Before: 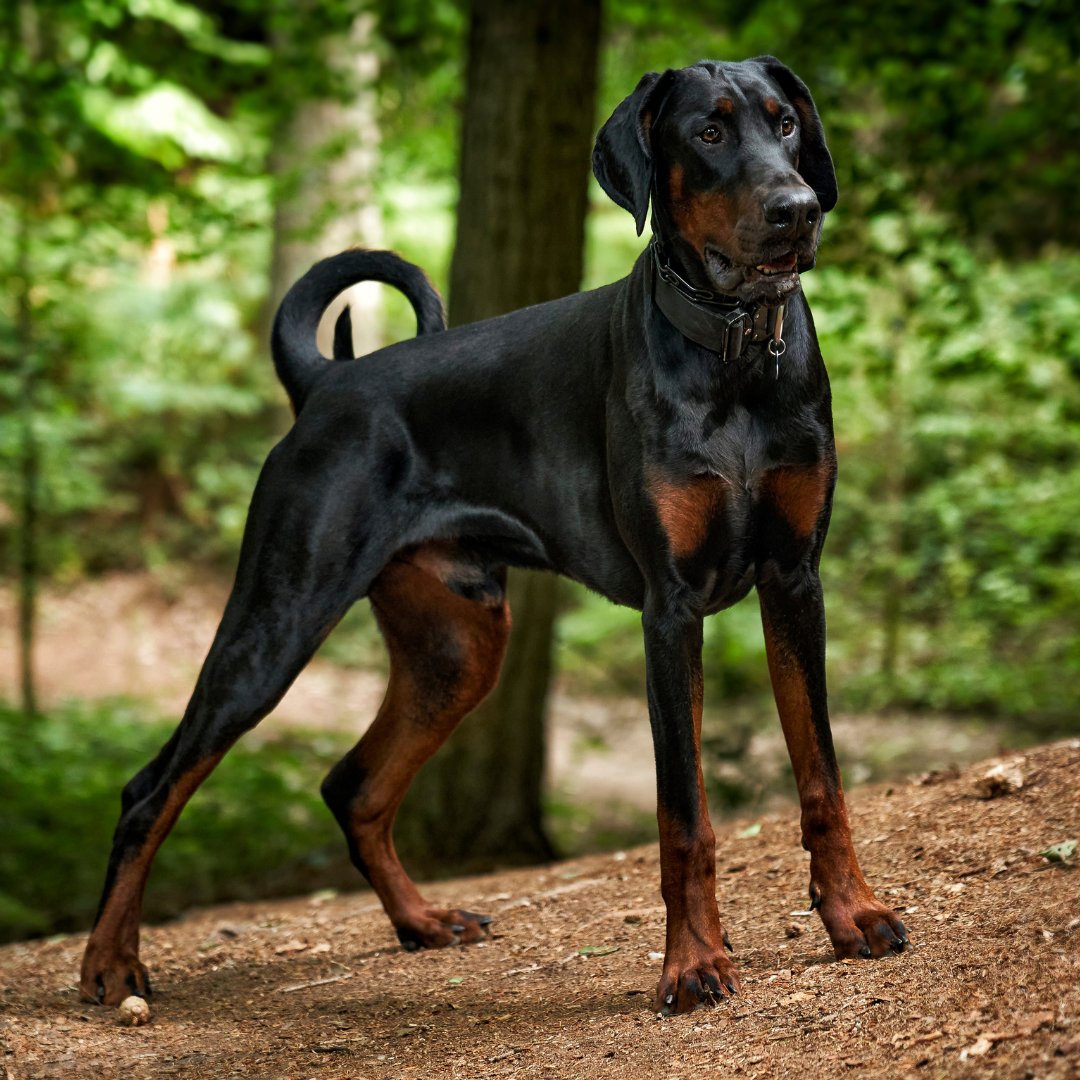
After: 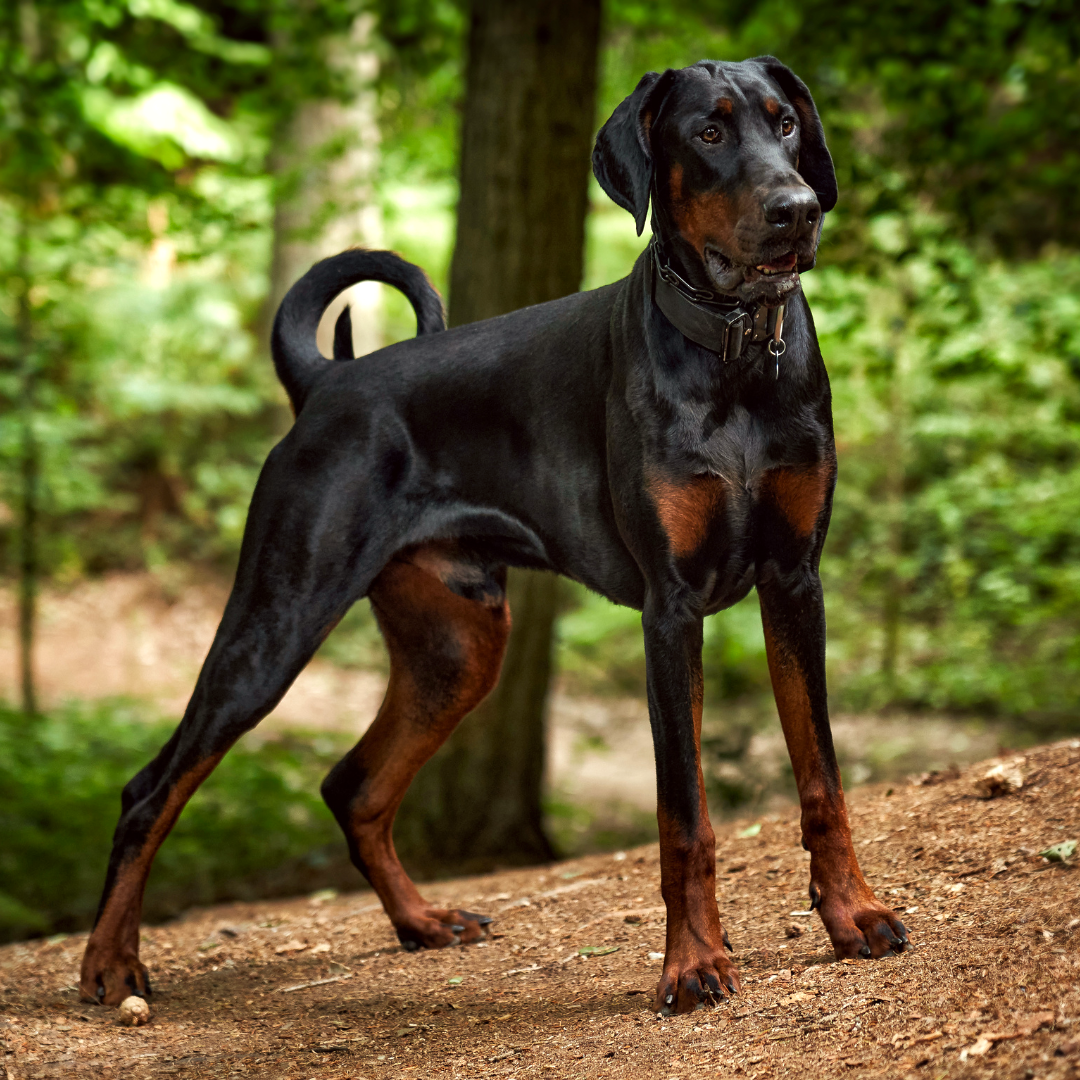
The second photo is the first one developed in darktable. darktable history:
tone equalizer: edges refinement/feathering 500, mask exposure compensation -1.57 EV, preserve details no
color correction: highlights a* -0.995, highlights b* 4.59, shadows a* 3.55
exposure: exposure 0.2 EV, compensate exposure bias true, compensate highlight preservation false
